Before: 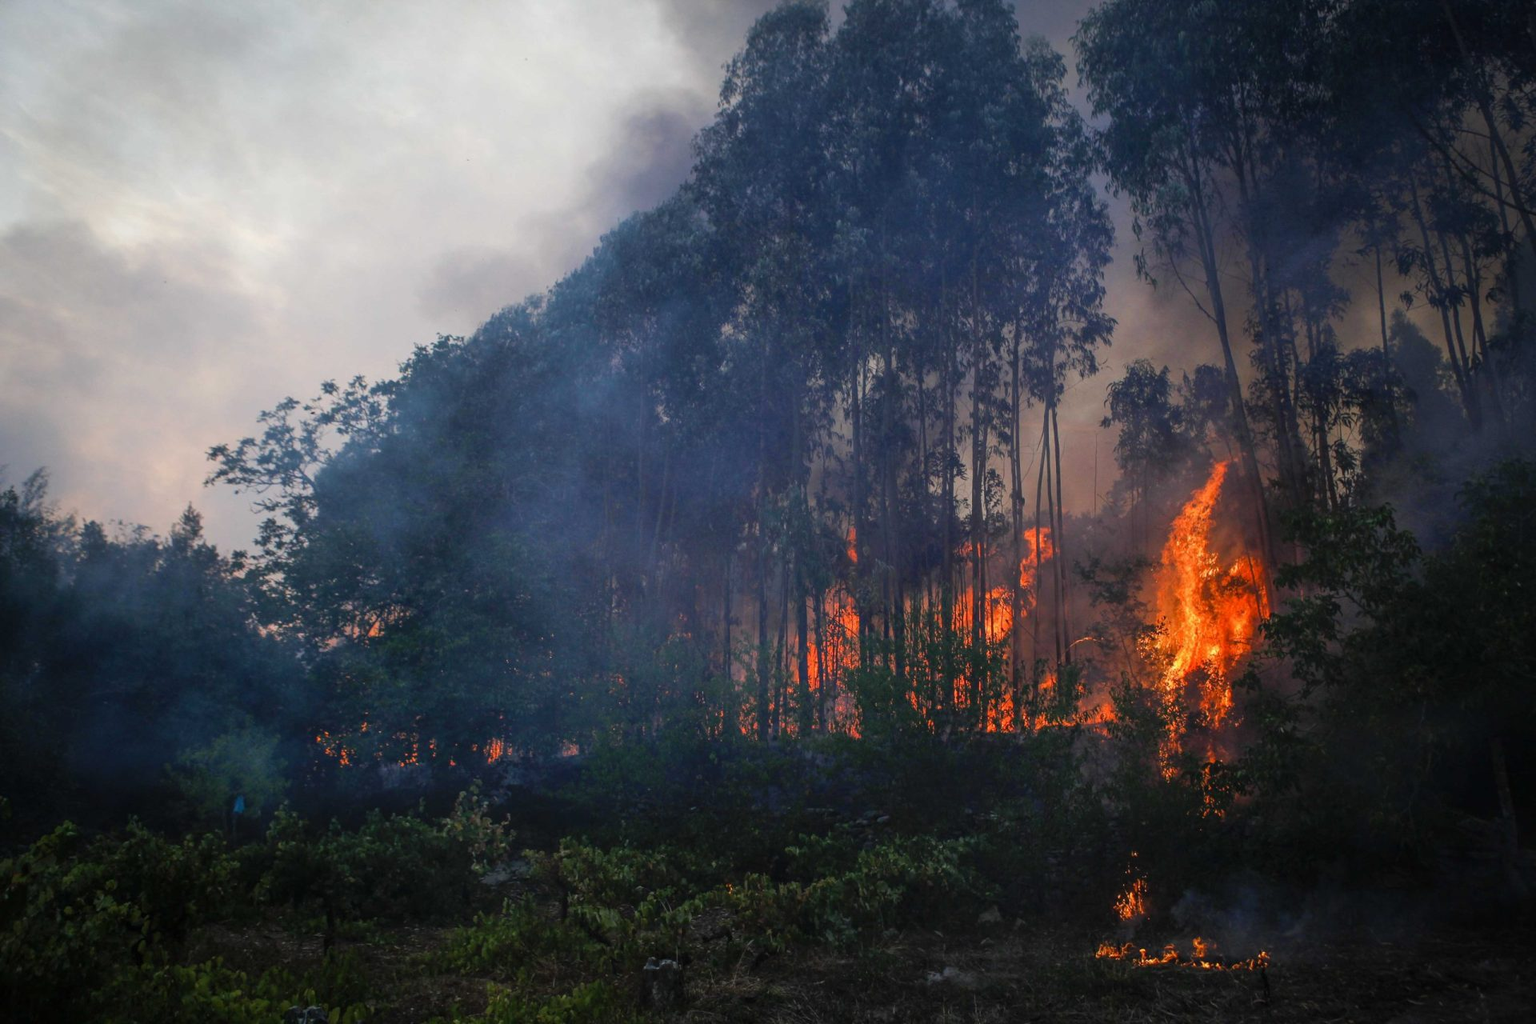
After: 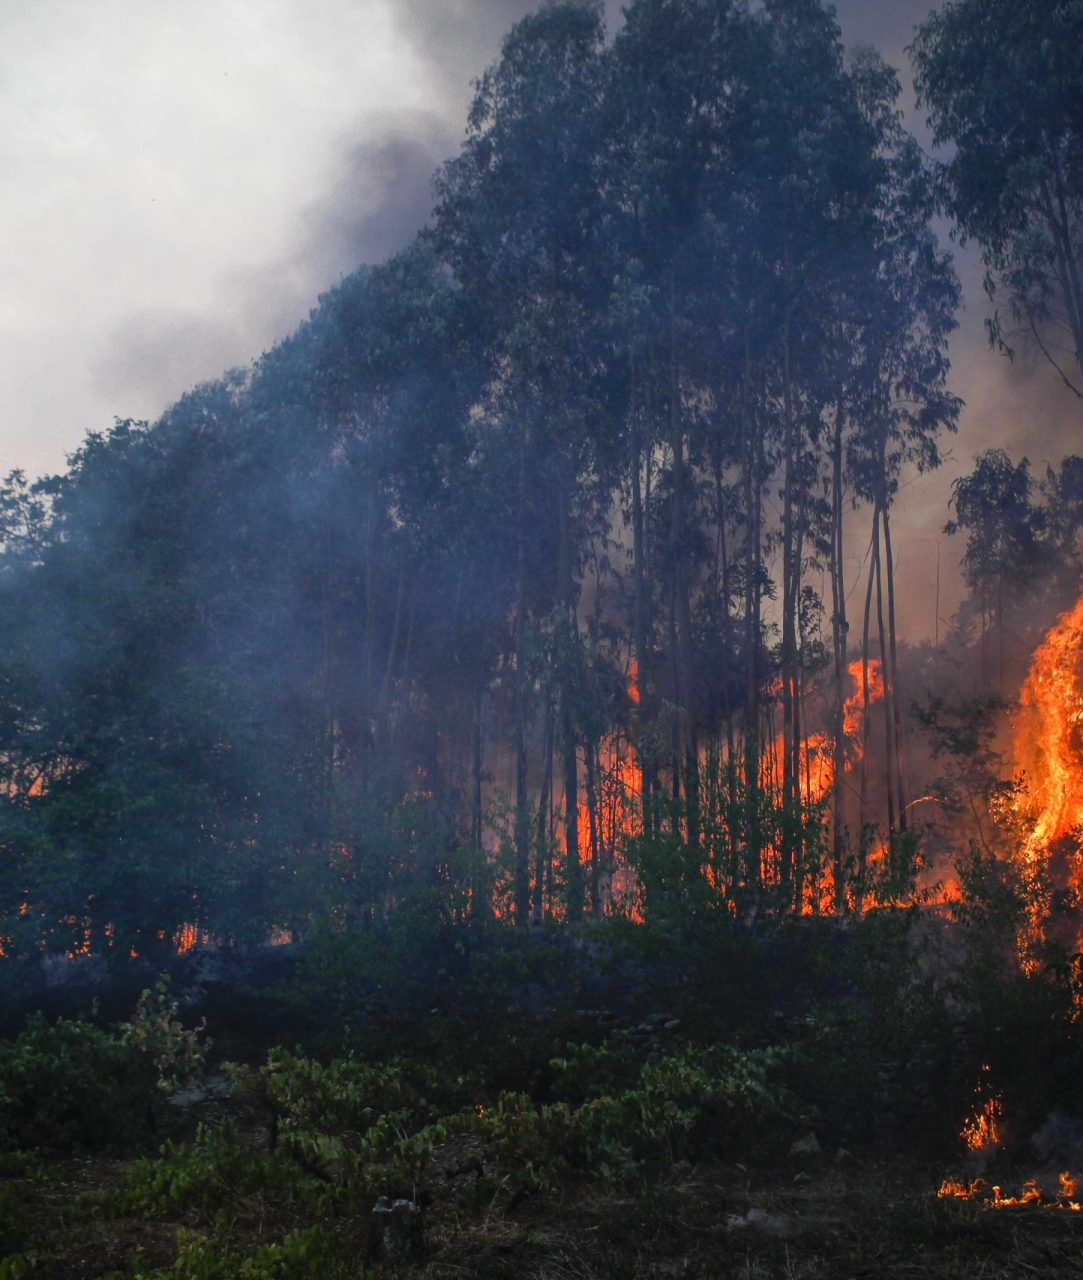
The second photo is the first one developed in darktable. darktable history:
shadows and highlights: shadows 0.963, highlights 39.33
crop and rotate: left 22.548%, right 21.012%
